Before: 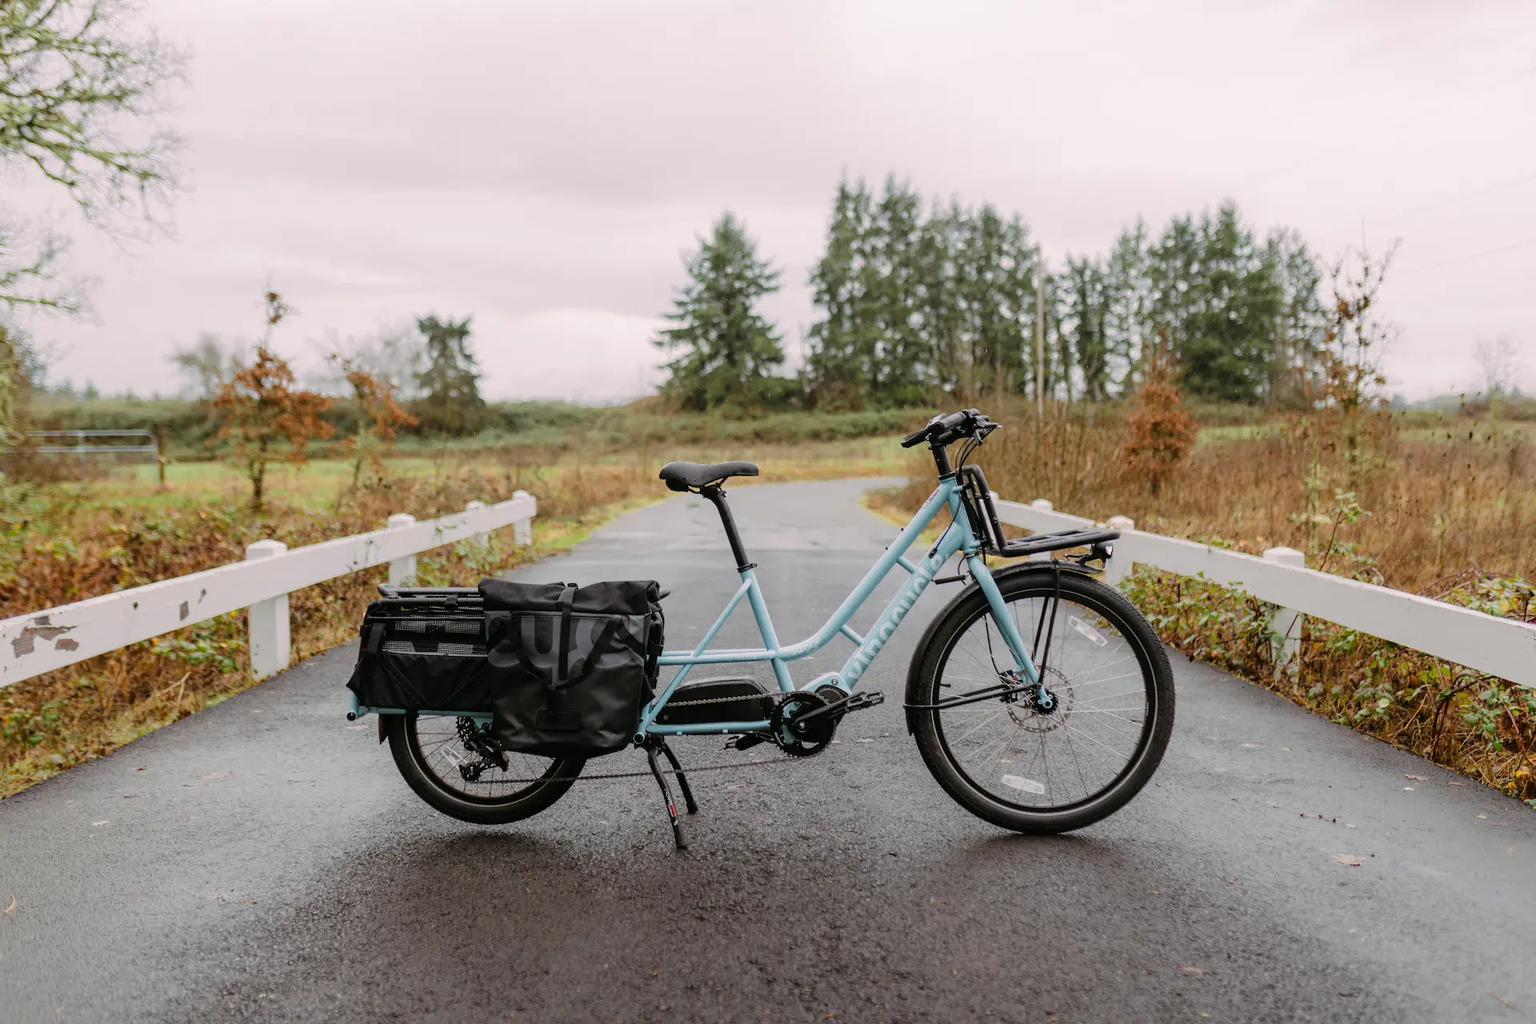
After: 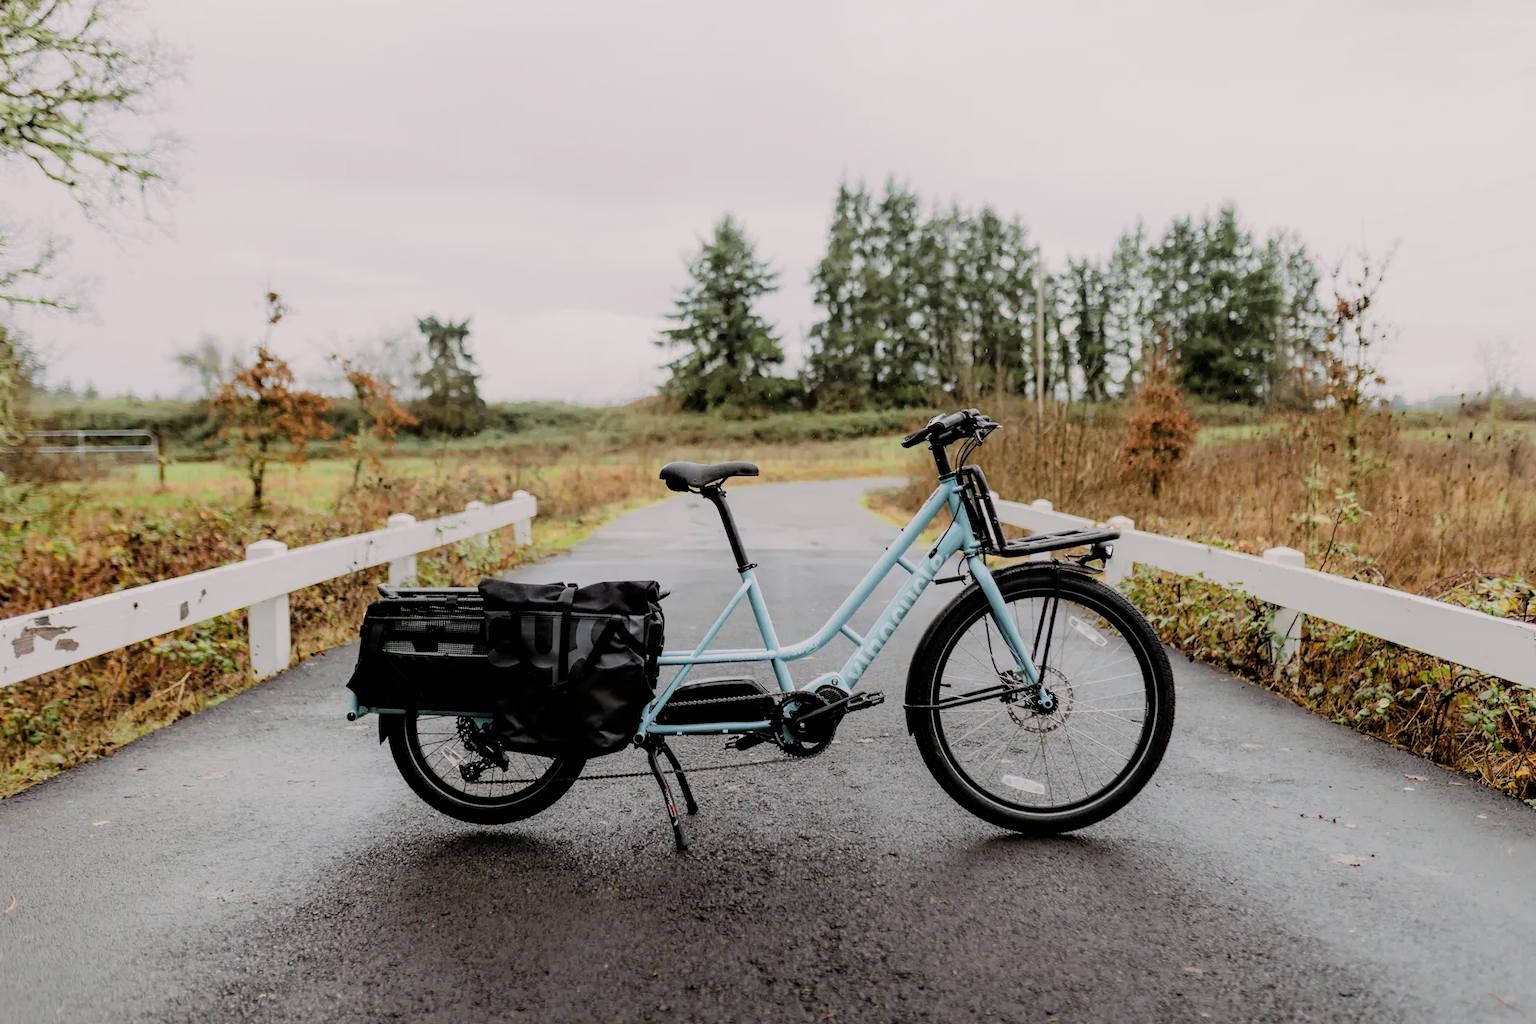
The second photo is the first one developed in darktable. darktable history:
filmic rgb: black relative exposure -7.49 EV, white relative exposure 4.99 EV, threshold -0.282 EV, transition 3.19 EV, structure ↔ texture 99.28%, hardness 3.32, contrast 1.298, enable highlight reconstruction true
